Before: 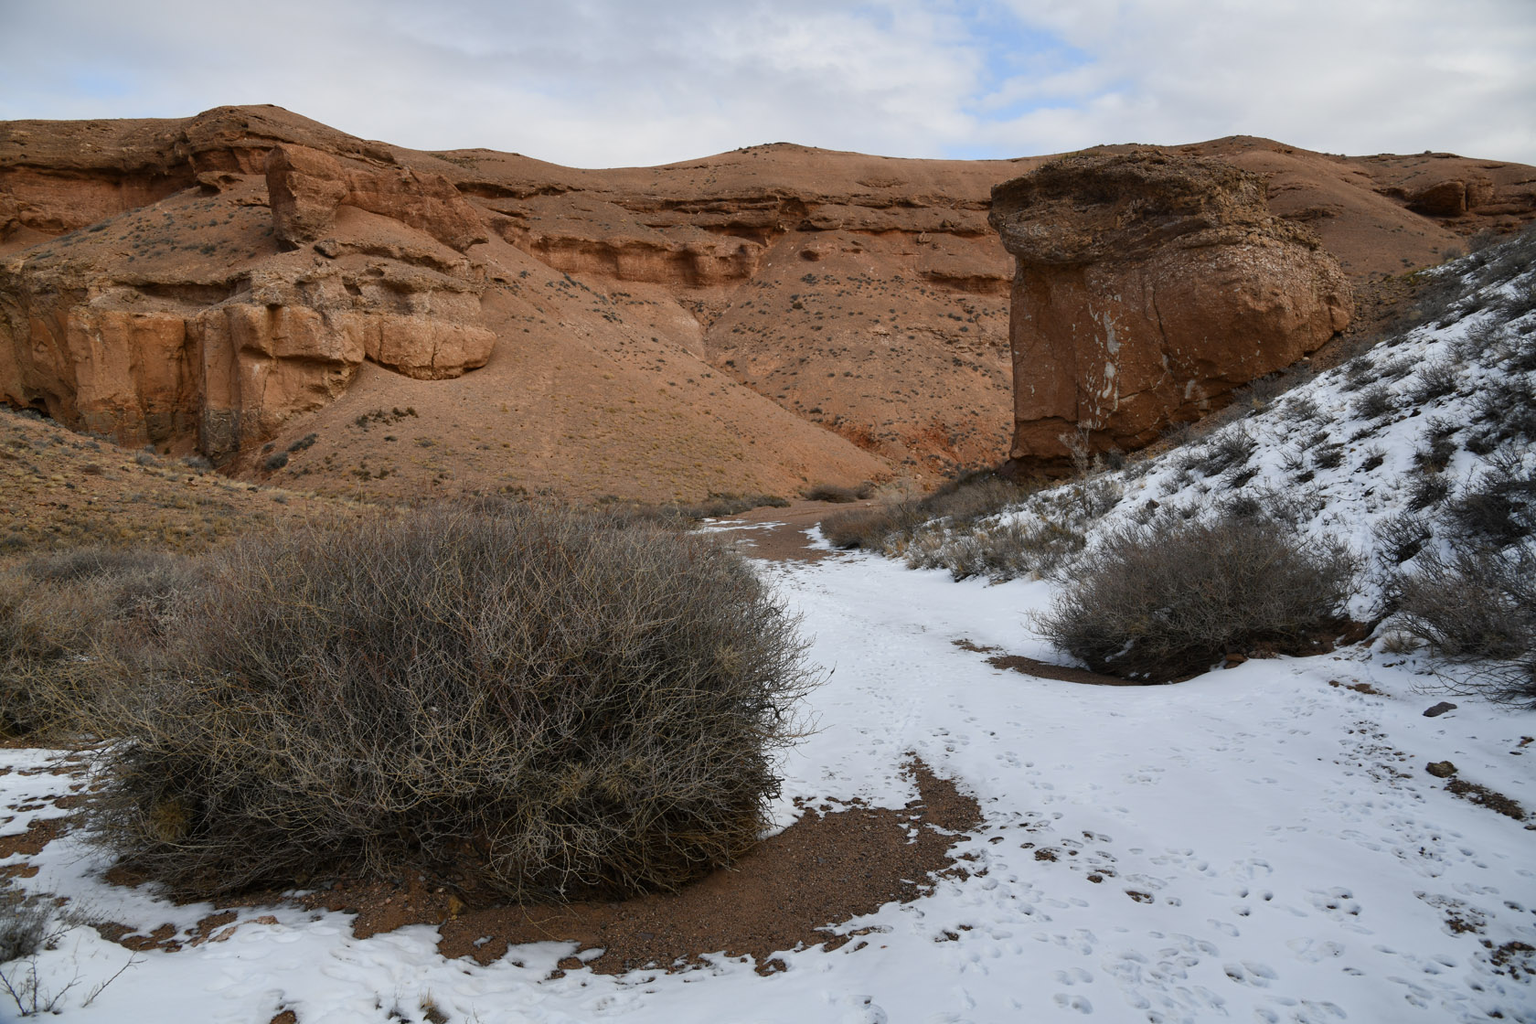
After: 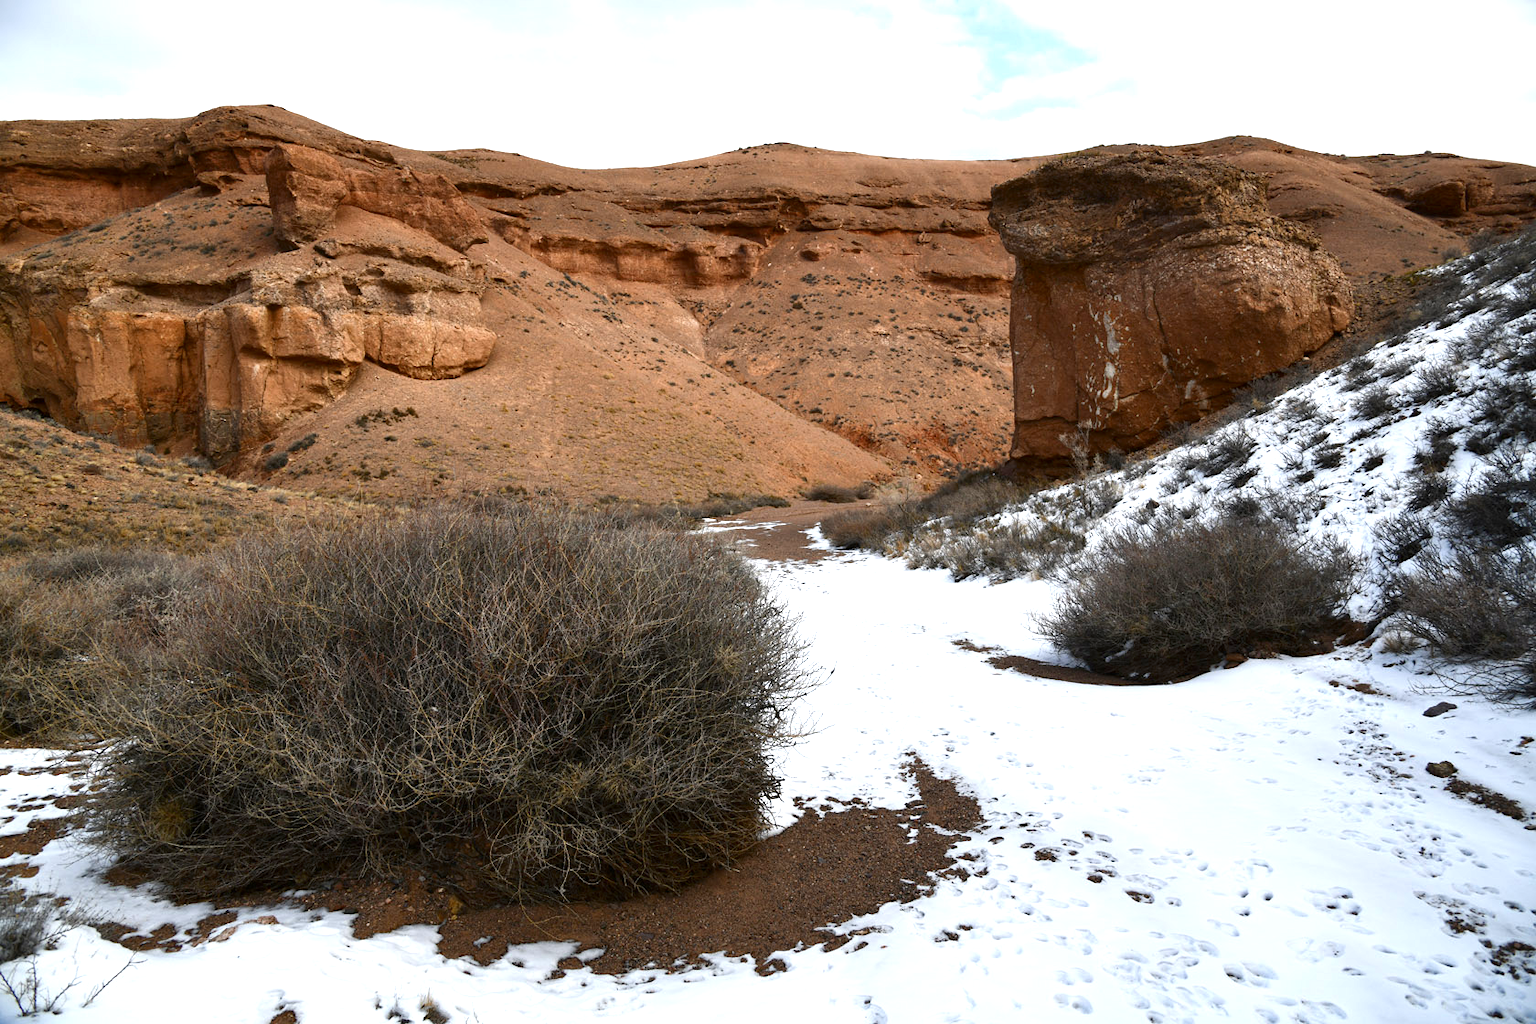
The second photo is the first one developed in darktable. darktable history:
exposure: black level correction 0, exposure 1 EV, compensate highlight preservation false
contrast brightness saturation: contrast 0.066, brightness -0.133, saturation 0.064
